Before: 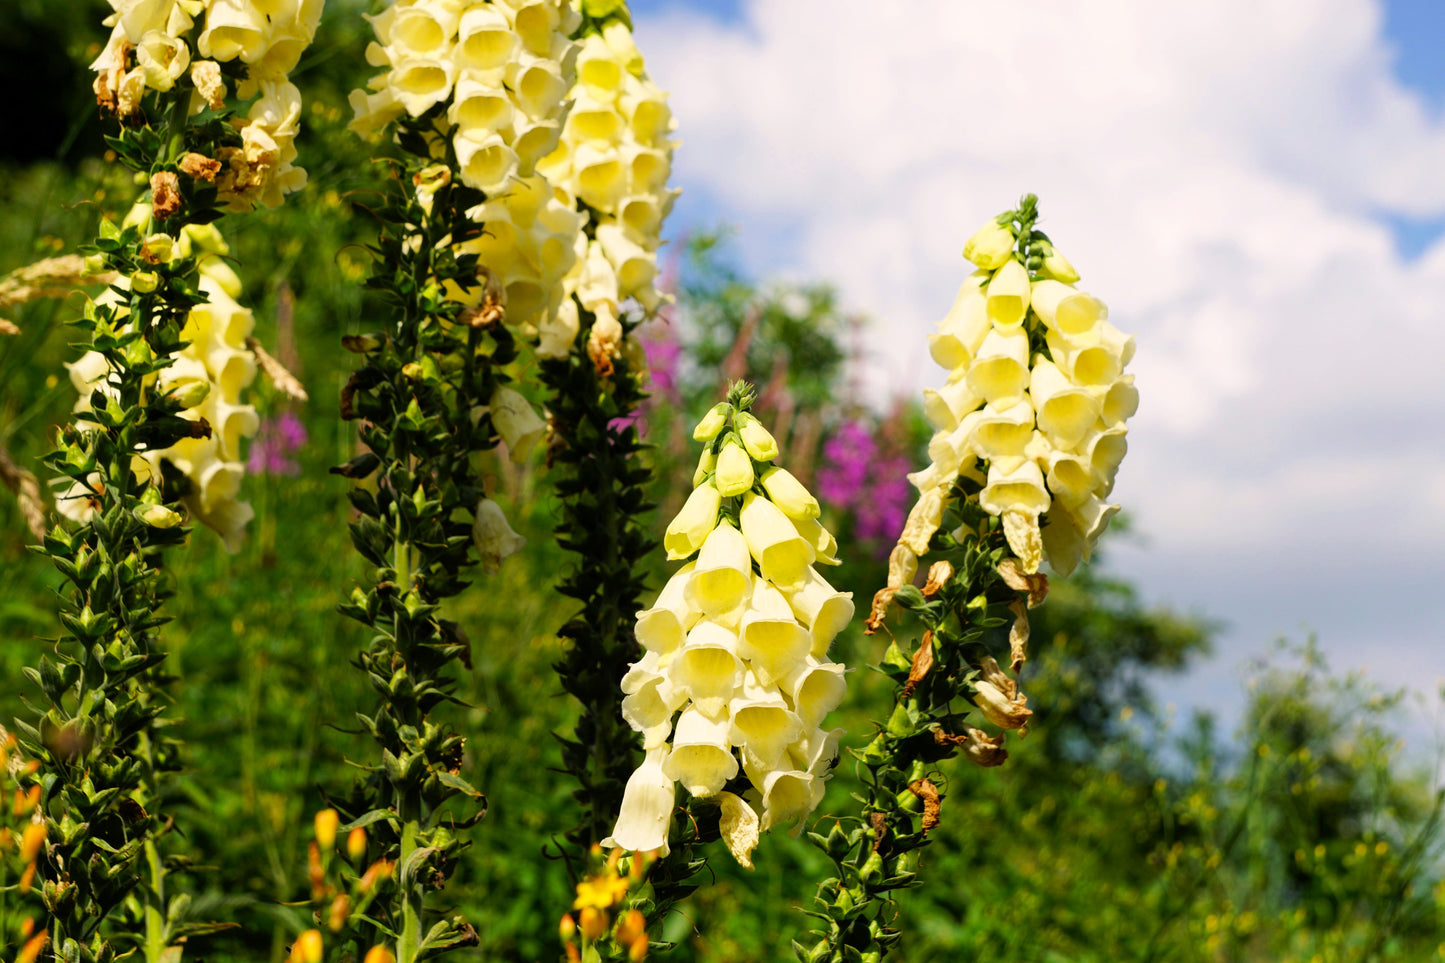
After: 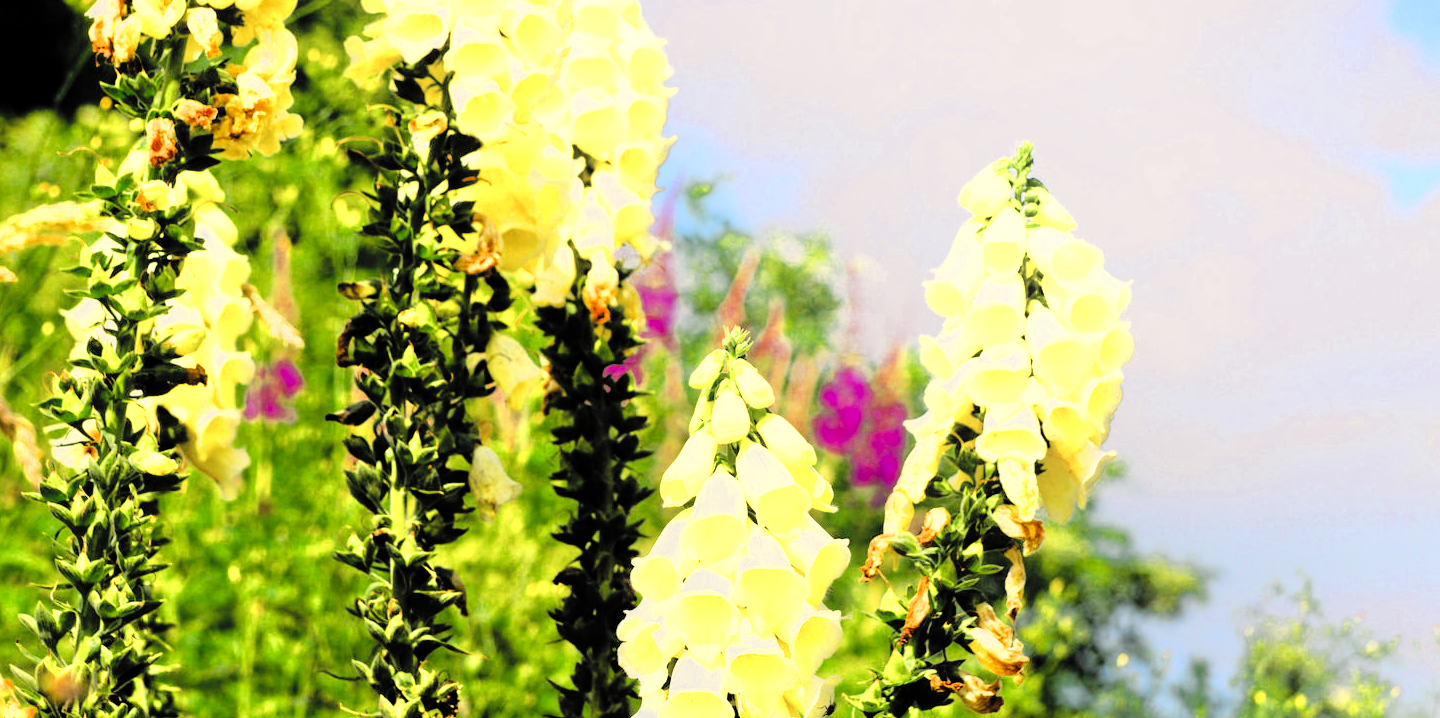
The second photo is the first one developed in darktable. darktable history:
crop: left 0.344%, top 5.521%, bottom 19.874%
filmic rgb: middle gray luminance 28.89%, black relative exposure -10.39 EV, white relative exposure 5.48 EV, threshold 3.03 EV, target black luminance 0%, hardness 3.97, latitude 2.99%, contrast 1.124, highlights saturation mix 5.01%, shadows ↔ highlights balance 15.12%, color science v5 (2021), contrast in shadows safe, contrast in highlights safe, enable highlight reconstruction true
tone equalizer: -7 EV 0.165 EV, -6 EV 0.615 EV, -5 EV 1.16 EV, -4 EV 1.36 EV, -3 EV 1.15 EV, -2 EV 0.6 EV, -1 EV 0.147 EV
color zones: curves: ch0 [(0.004, 0.305) (0.261, 0.623) (0.389, 0.399) (0.708, 0.571) (0.947, 0.34)]; ch1 [(0.025, 0.645) (0.229, 0.584) (0.326, 0.551) (0.484, 0.262) (0.757, 0.643)]
shadows and highlights: shadows -22.7, highlights 46.01, soften with gaussian
contrast brightness saturation: contrast 0.136, brightness 0.225
